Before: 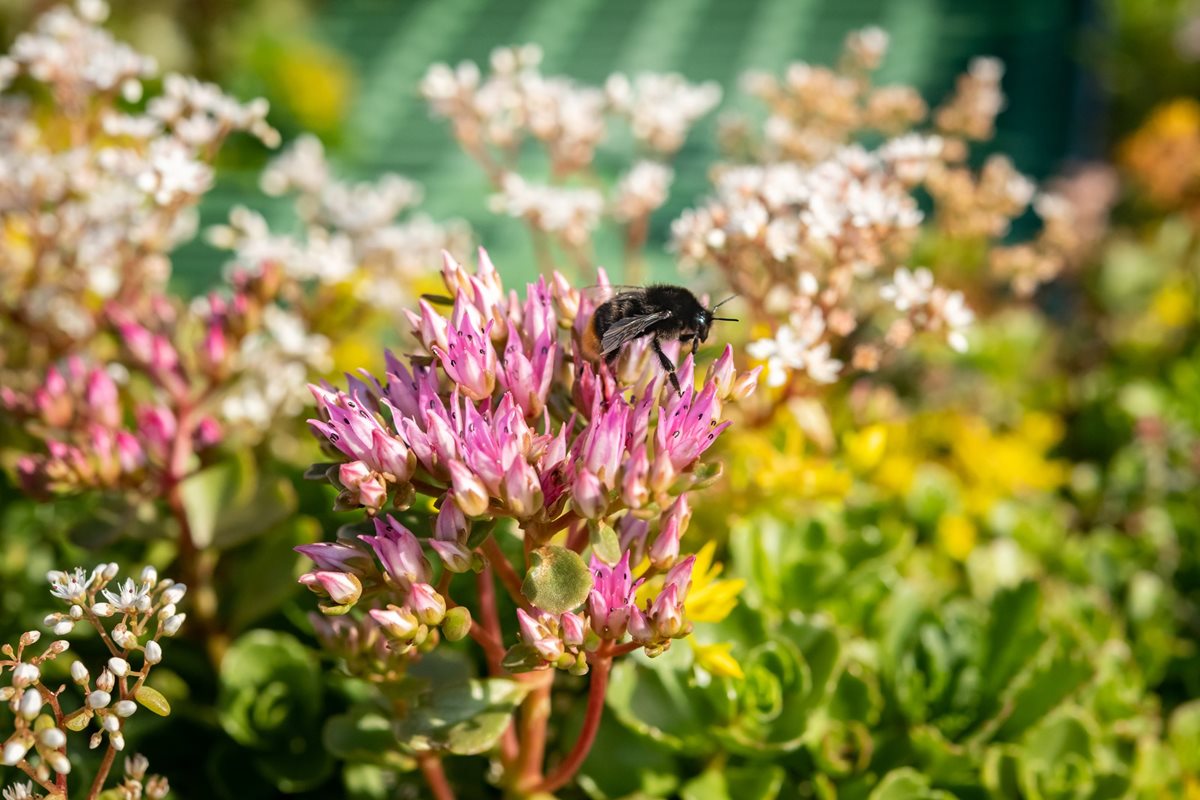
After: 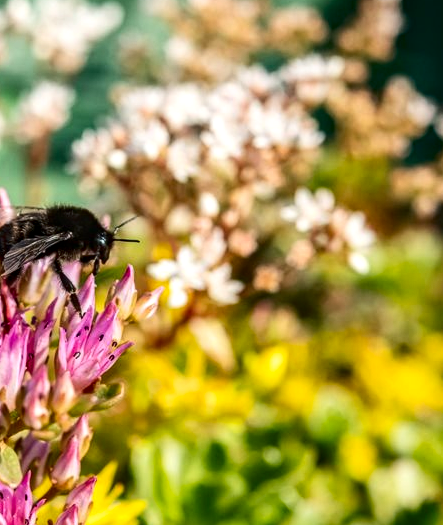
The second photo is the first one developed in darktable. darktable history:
crop and rotate: left 49.936%, top 10.094%, right 13.136%, bottom 24.256%
local contrast: highlights 25%, detail 130%
contrast brightness saturation: contrast 0.2, brightness -0.11, saturation 0.1
